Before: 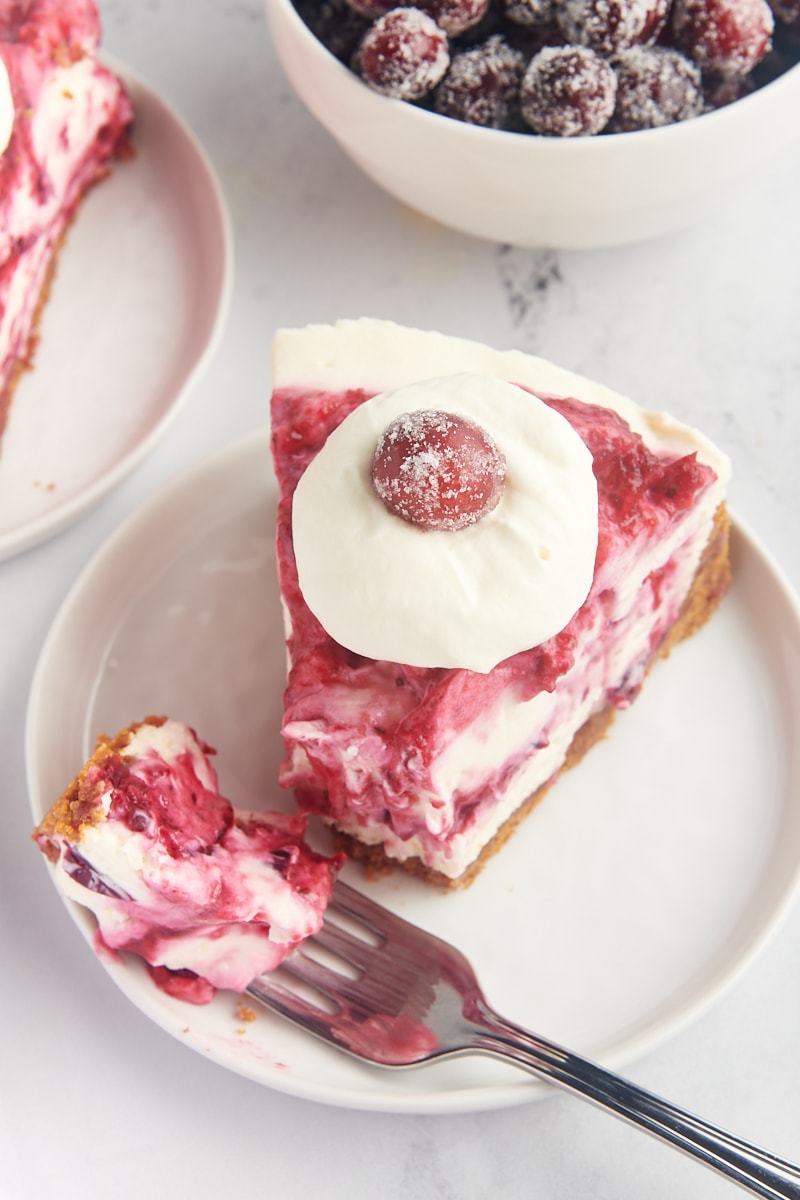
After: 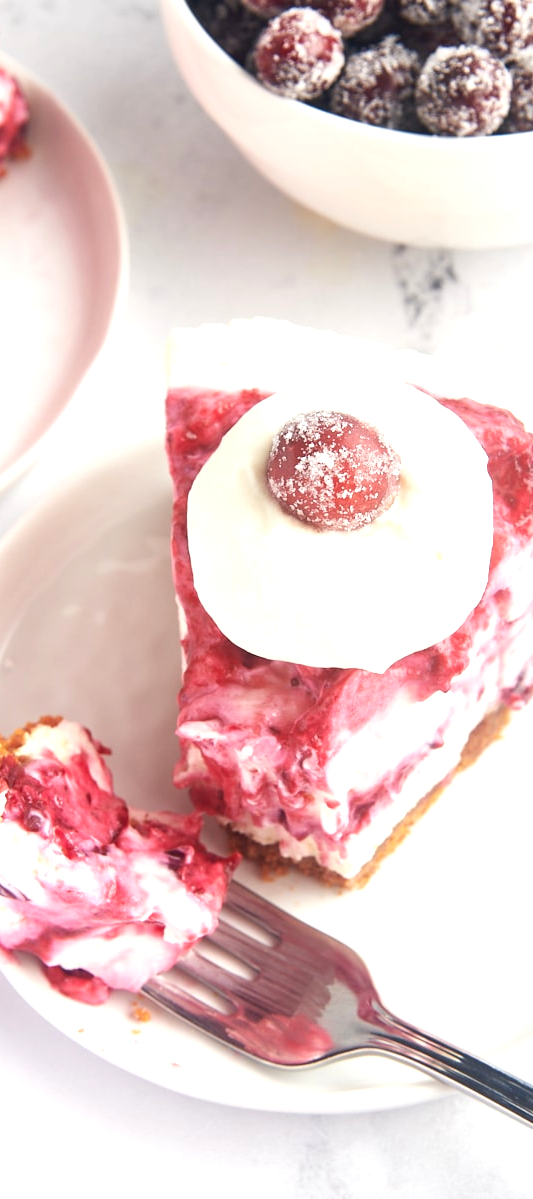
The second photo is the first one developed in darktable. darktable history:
crop and rotate: left 13.342%, right 19.991%
exposure: exposure 0.6 EV, compensate highlight preservation false
